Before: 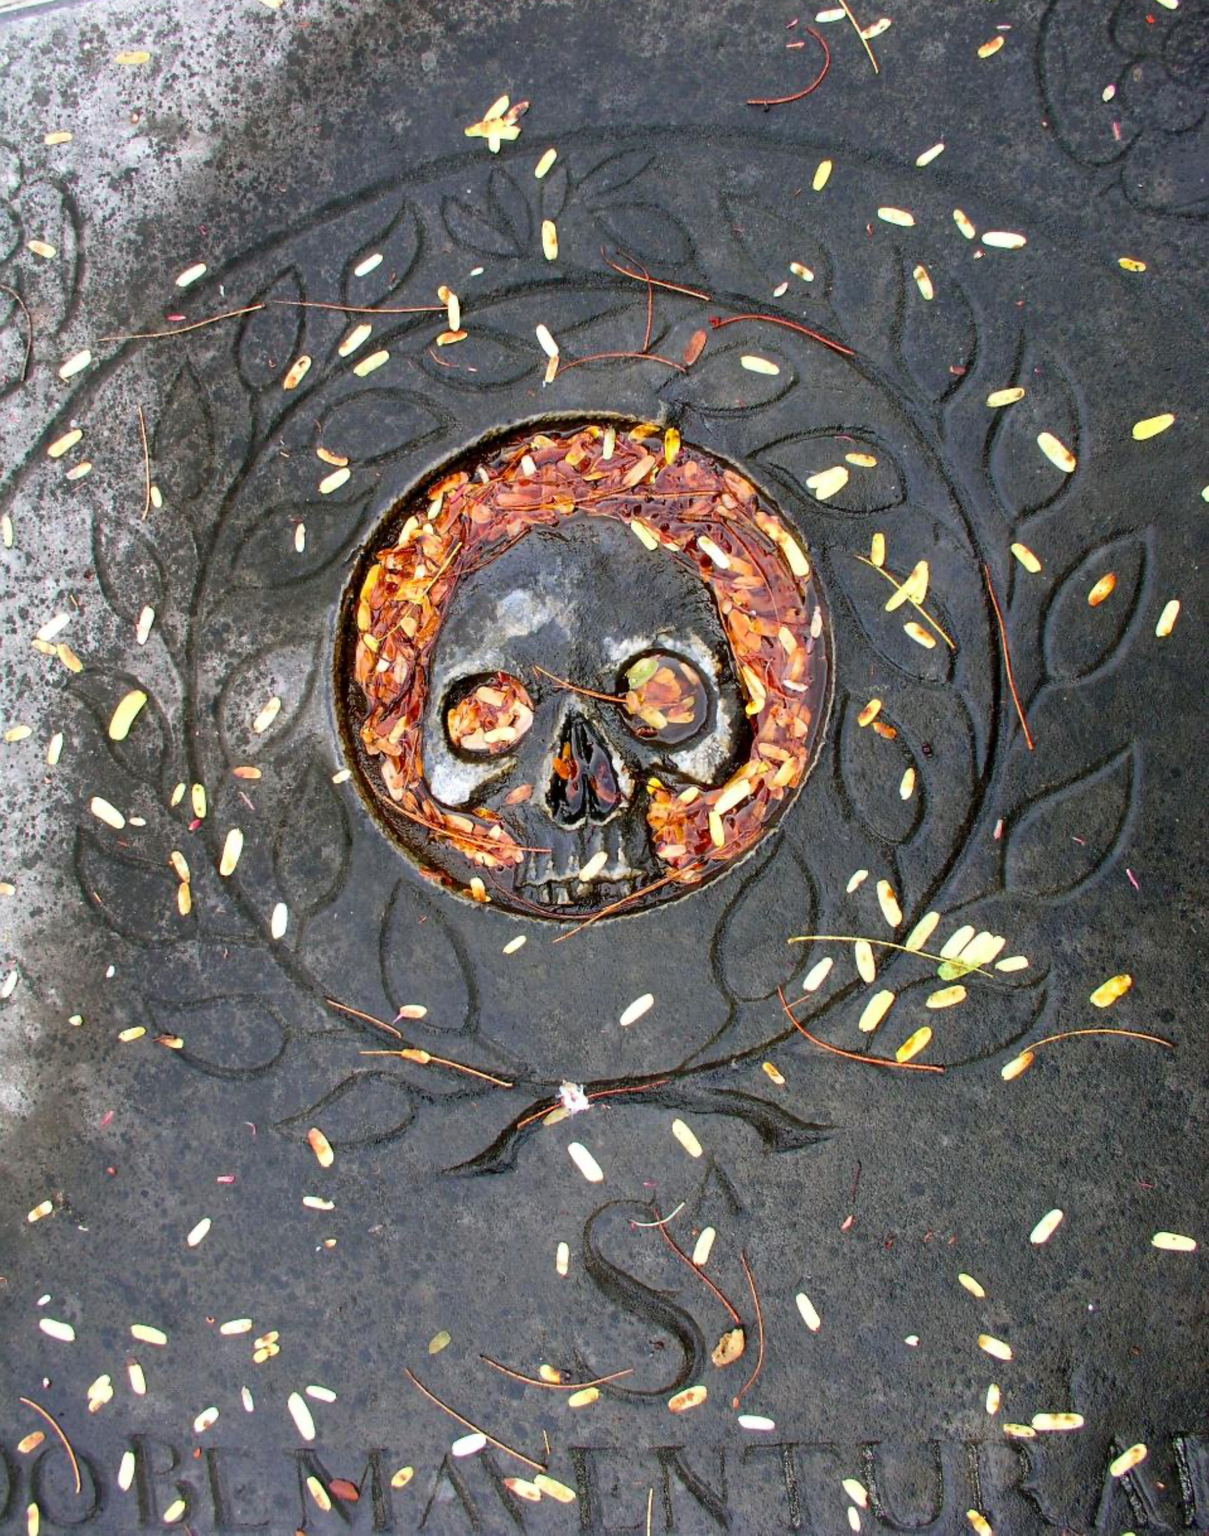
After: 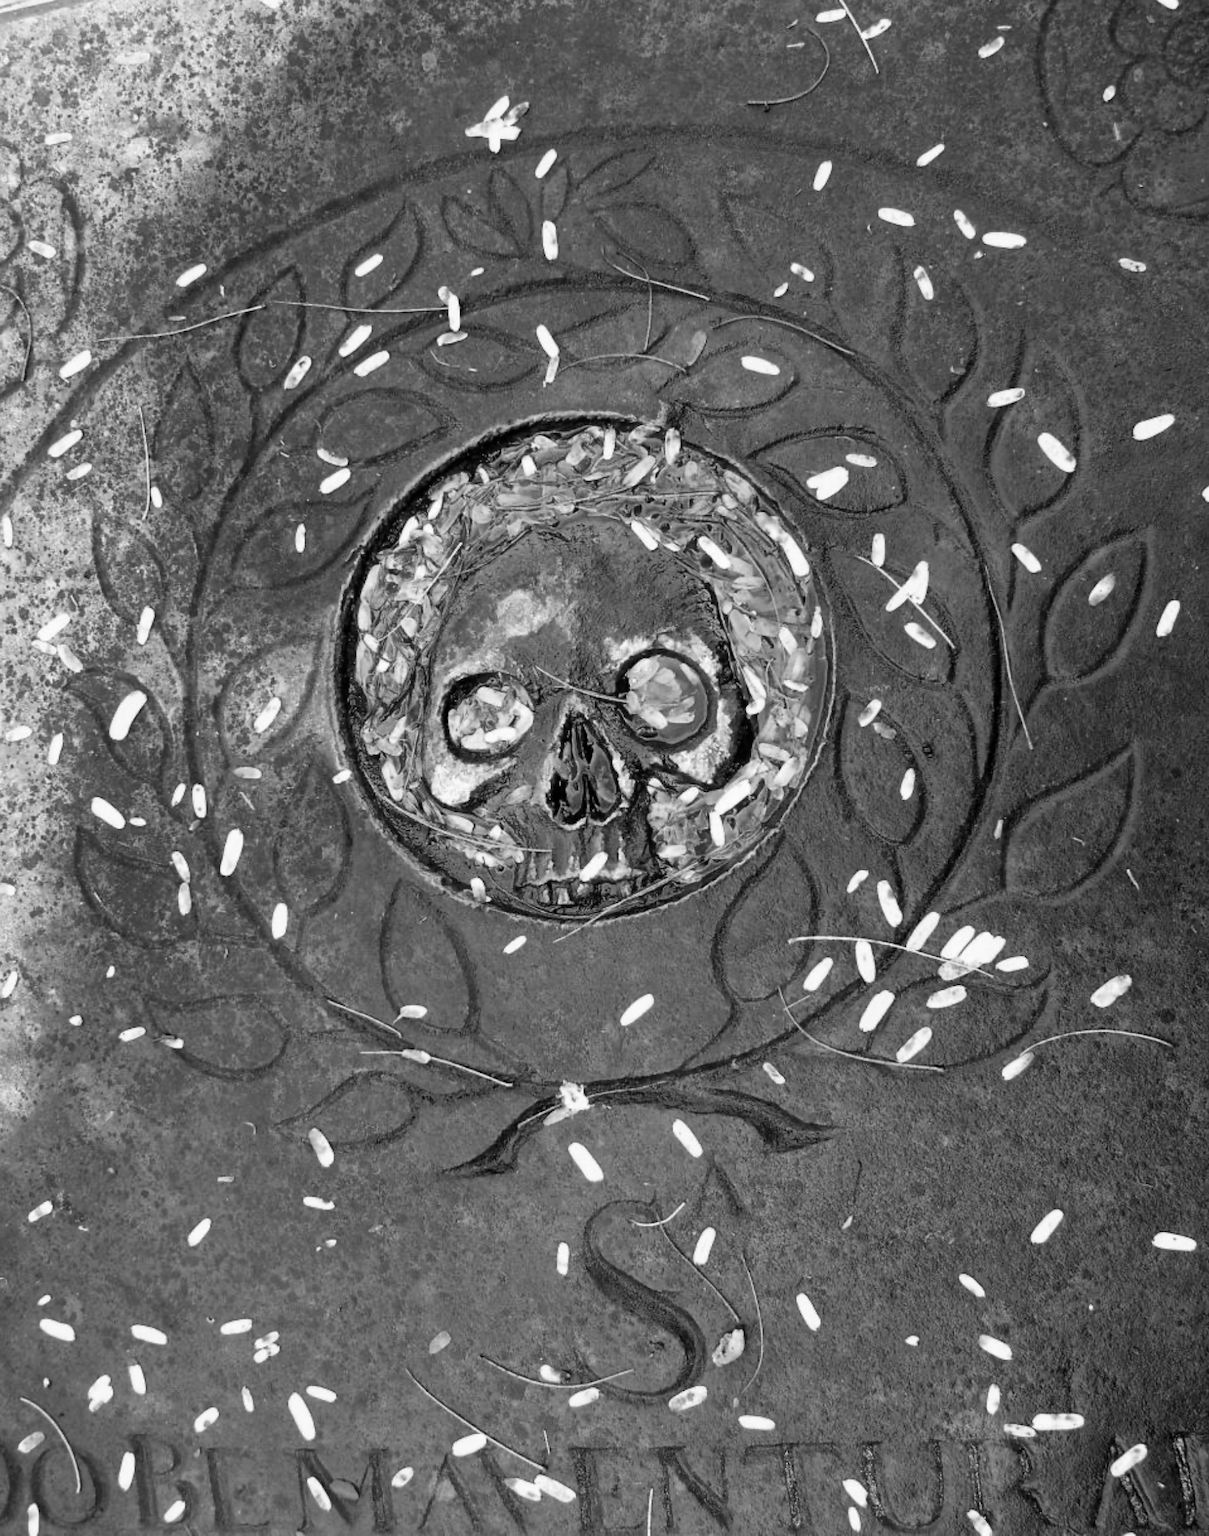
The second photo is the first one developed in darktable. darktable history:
monochrome: a 32, b 64, size 2.3
local contrast: mode bilateral grid, contrast 10, coarseness 25, detail 115%, midtone range 0.2
